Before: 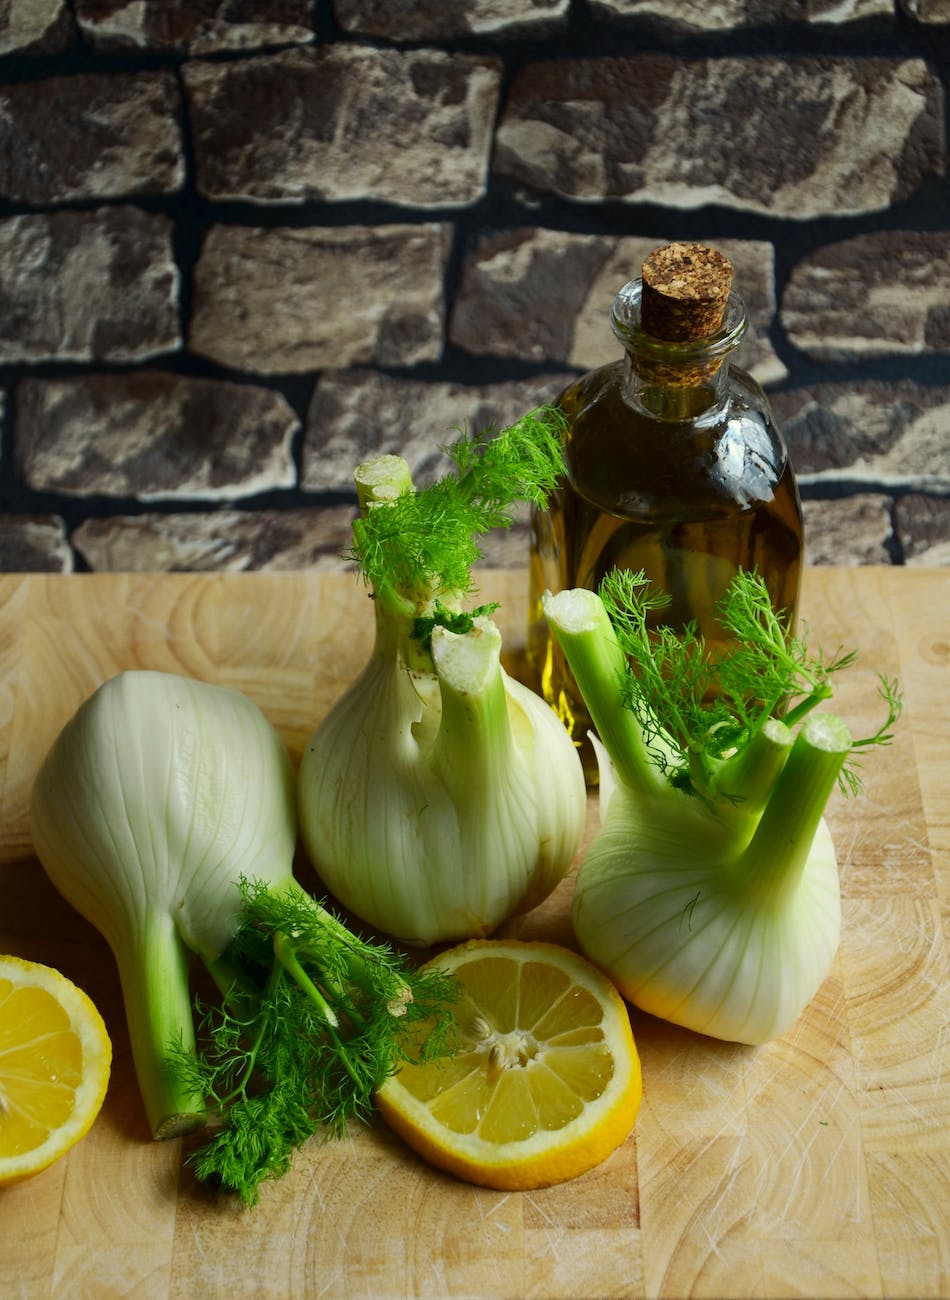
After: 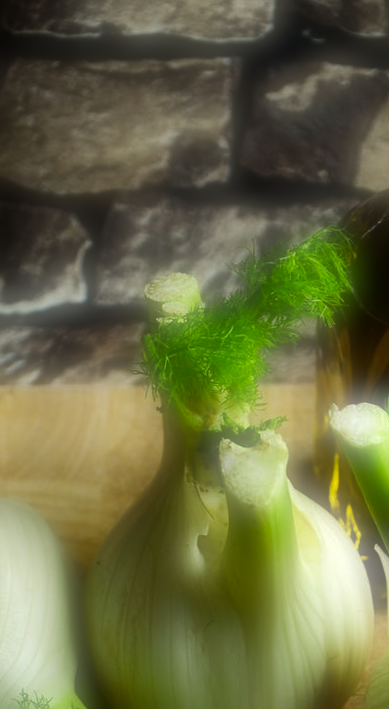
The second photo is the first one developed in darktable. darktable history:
crop: left 20.248%, top 10.86%, right 35.675%, bottom 34.321%
soften: on, module defaults
color balance rgb: shadows lift › luminance -10%, power › luminance -9%, linear chroma grading › global chroma 10%, global vibrance 10%, contrast 15%, saturation formula JzAzBz (2021)
tone curve: color space Lab, linked channels, preserve colors none
rotate and perspective: rotation 0.215°, lens shift (vertical) -0.139, crop left 0.069, crop right 0.939, crop top 0.002, crop bottom 0.996
